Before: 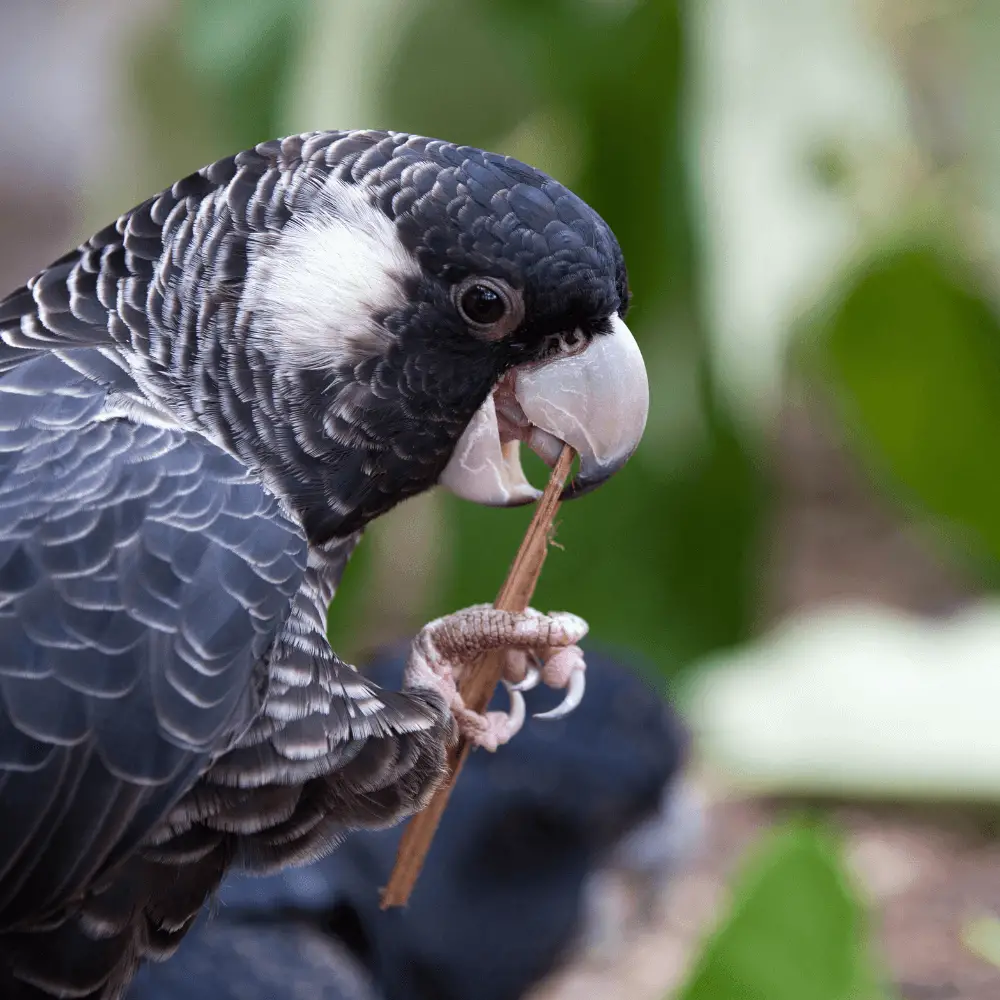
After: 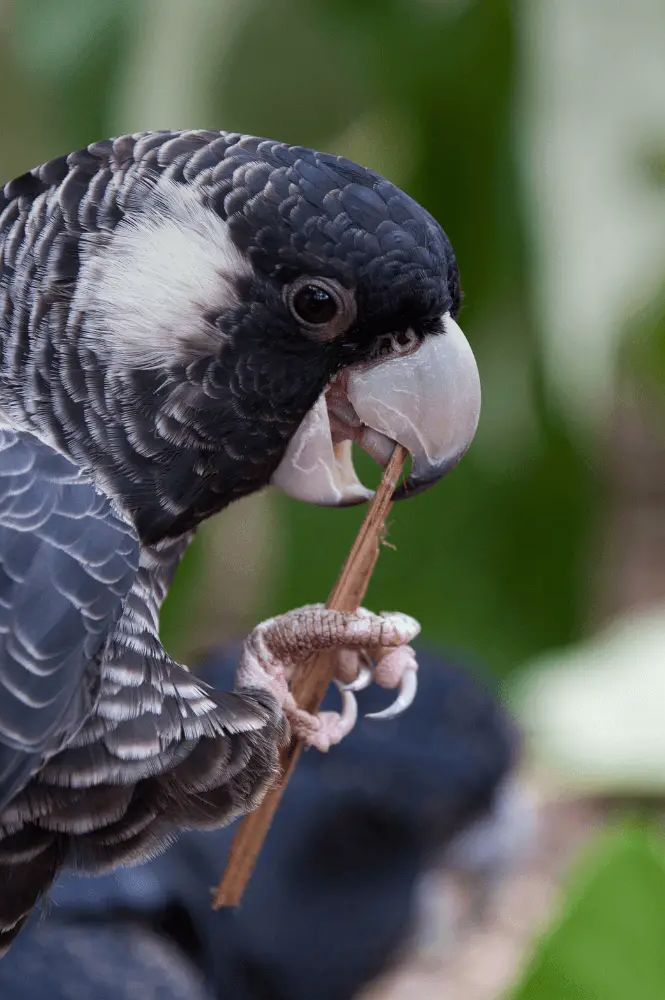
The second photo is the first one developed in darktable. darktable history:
crop: left 16.899%, right 16.556%
white balance: emerald 1
graduated density: on, module defaults
